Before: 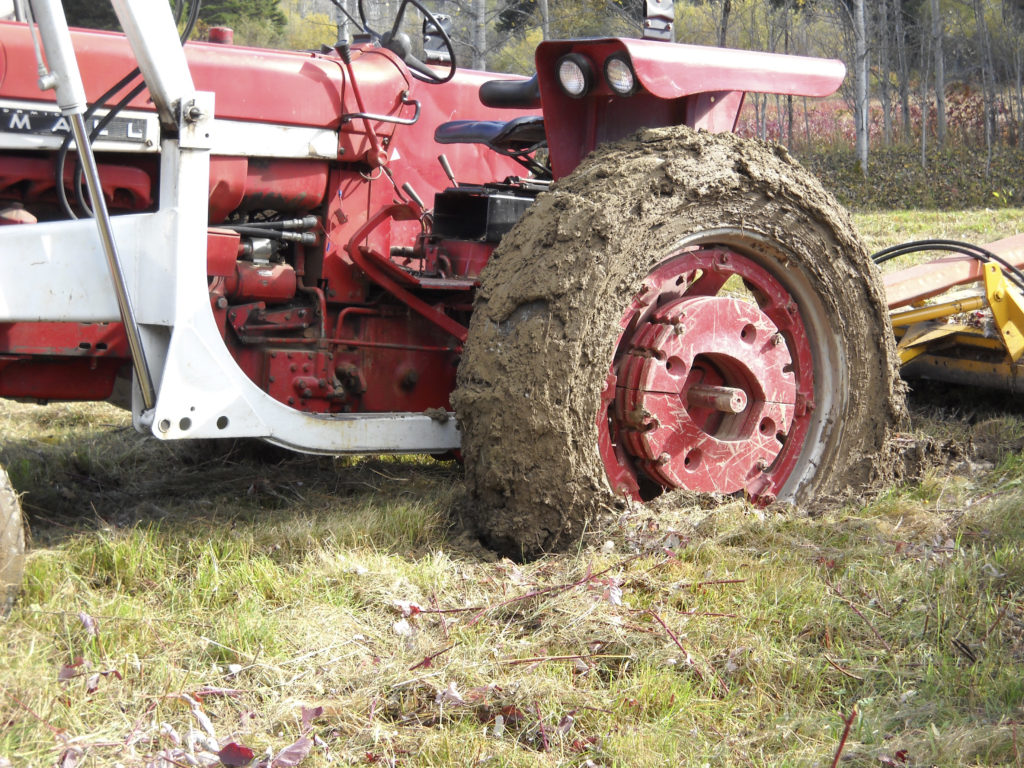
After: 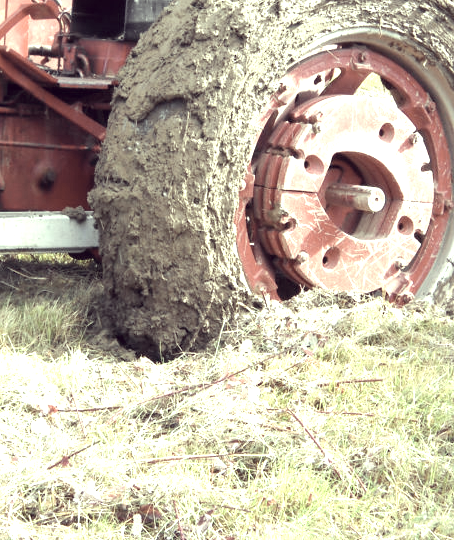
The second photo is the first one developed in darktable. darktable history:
exposure: black level correction 0, exposure 1.2 EV, compensate exposure bias true, compensate highlight preservation false
crop: left 35.432%, top 26.233%, right 20.145%, bottom 3.432%
color correction: highlights a* -20.17, highlights b* 20.27, shadows a* 20.03, shadows b* -20.46, saturation 0.43
